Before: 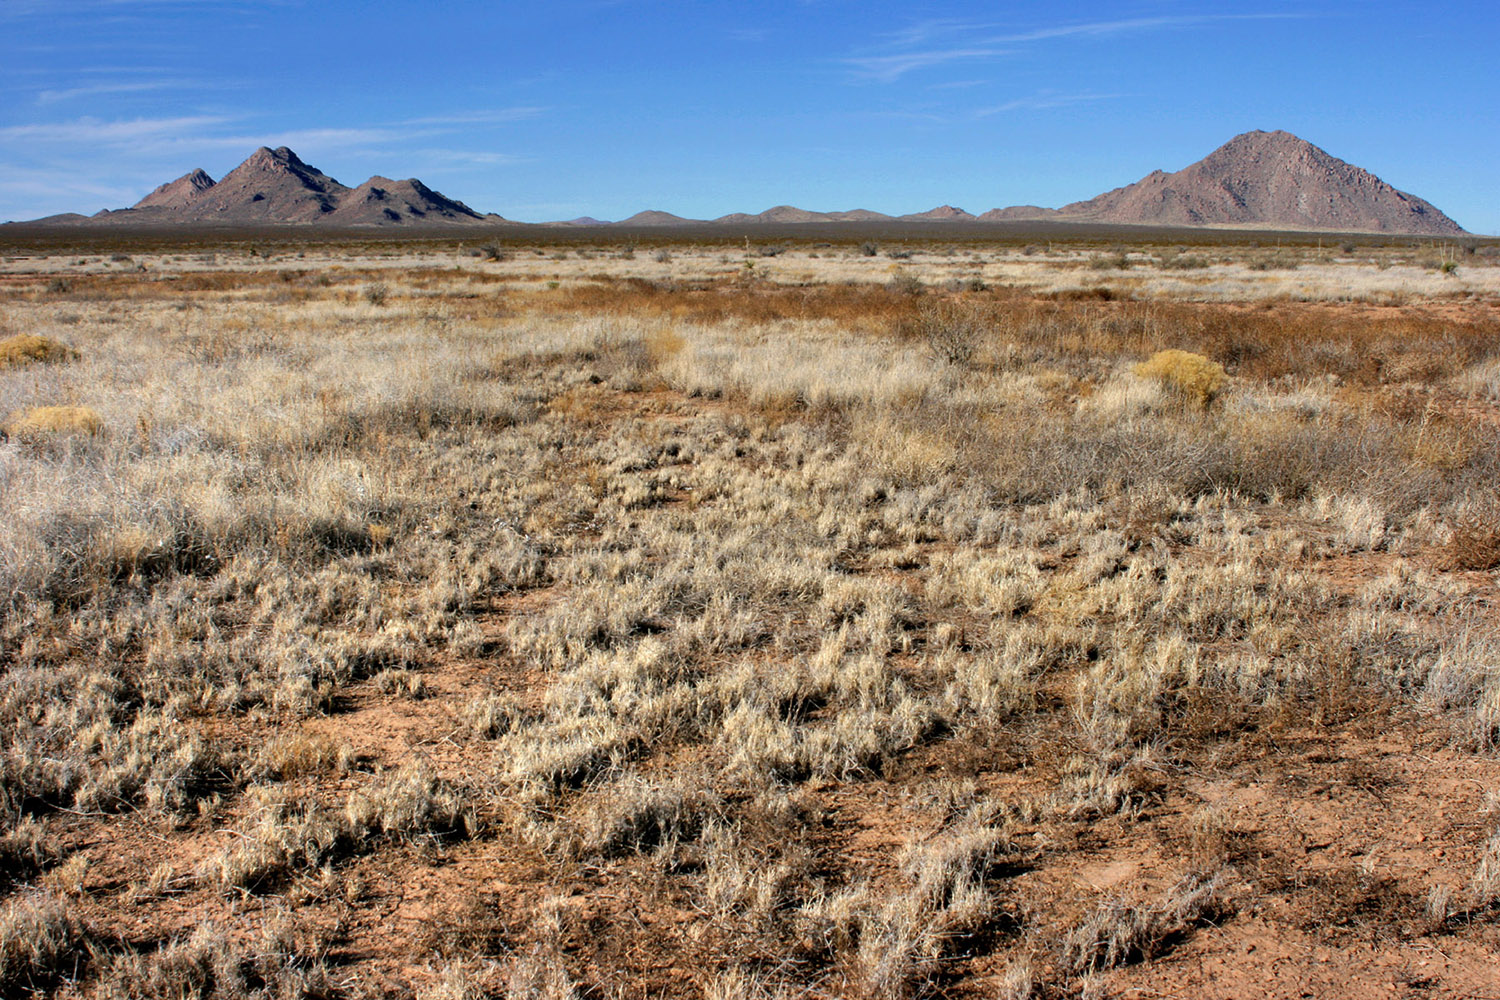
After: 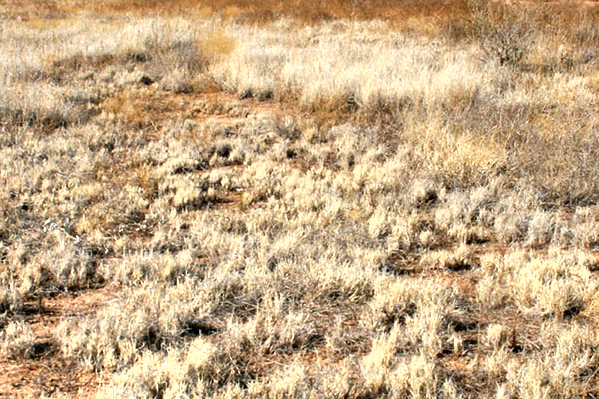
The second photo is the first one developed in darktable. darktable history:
exposure: exposure 0.781 EV, compensate highlight preservation false
crop: left 30%, top 30%, right 30%, bottom 30%
shadows and highlights: radius 125.46, shadows 30.51, highlights -30.51, low approximation 0.01, soften with gaussian
